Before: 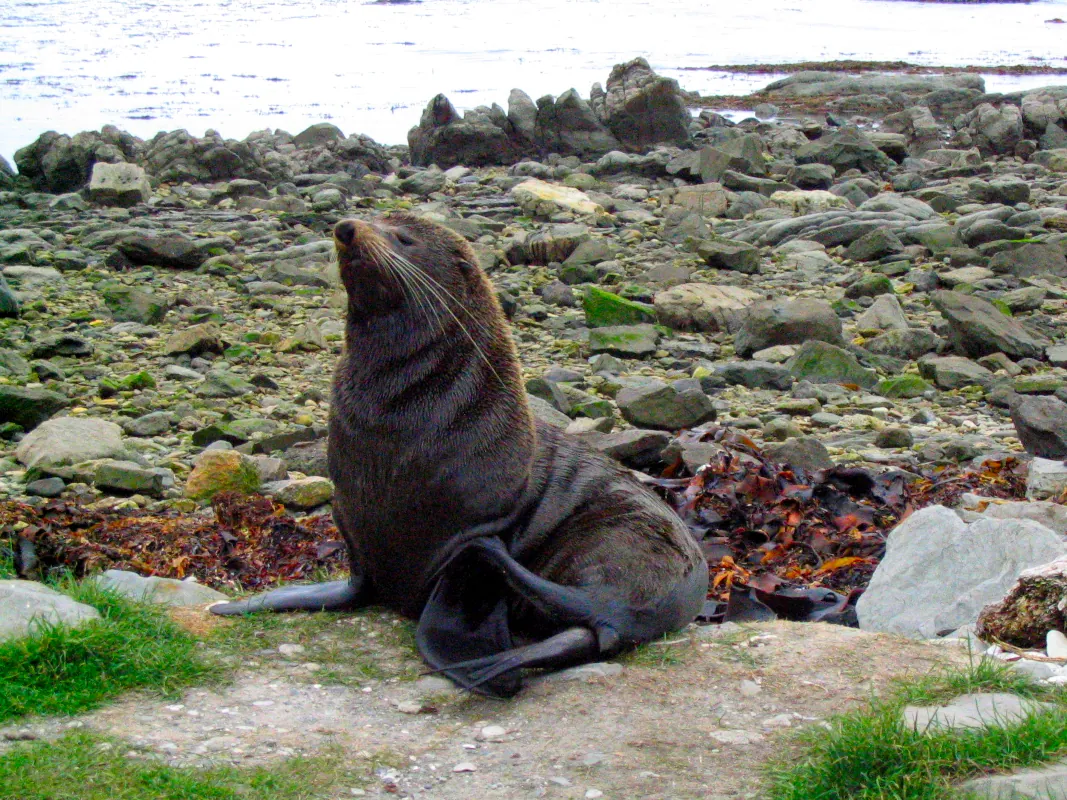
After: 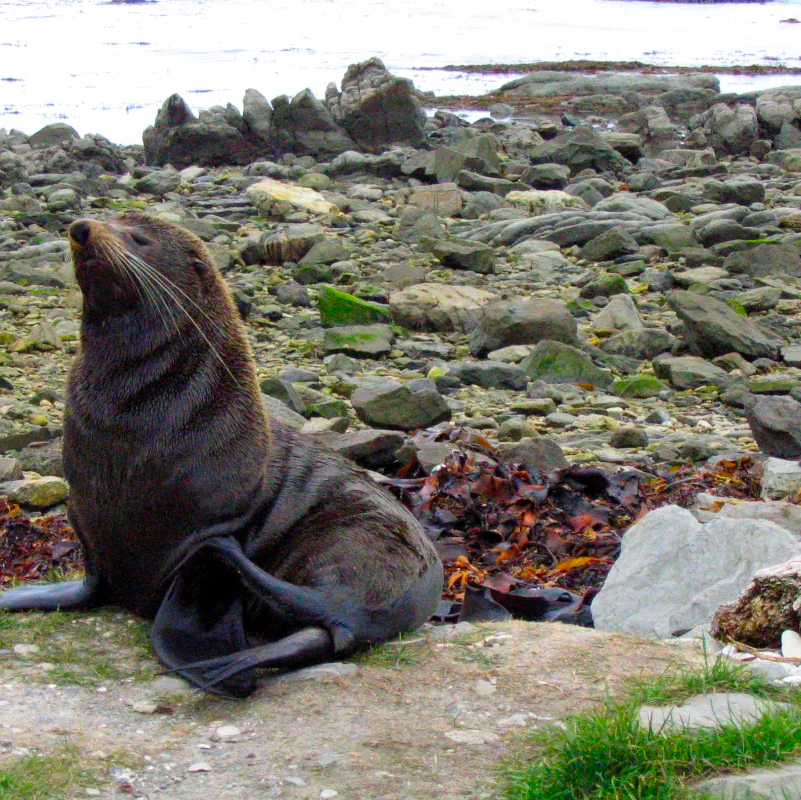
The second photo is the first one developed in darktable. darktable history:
color balance rgb: perceptual saturation grading › global saturation 0.964%, global vibrance 20%
crop and rotate: left 24.89%
